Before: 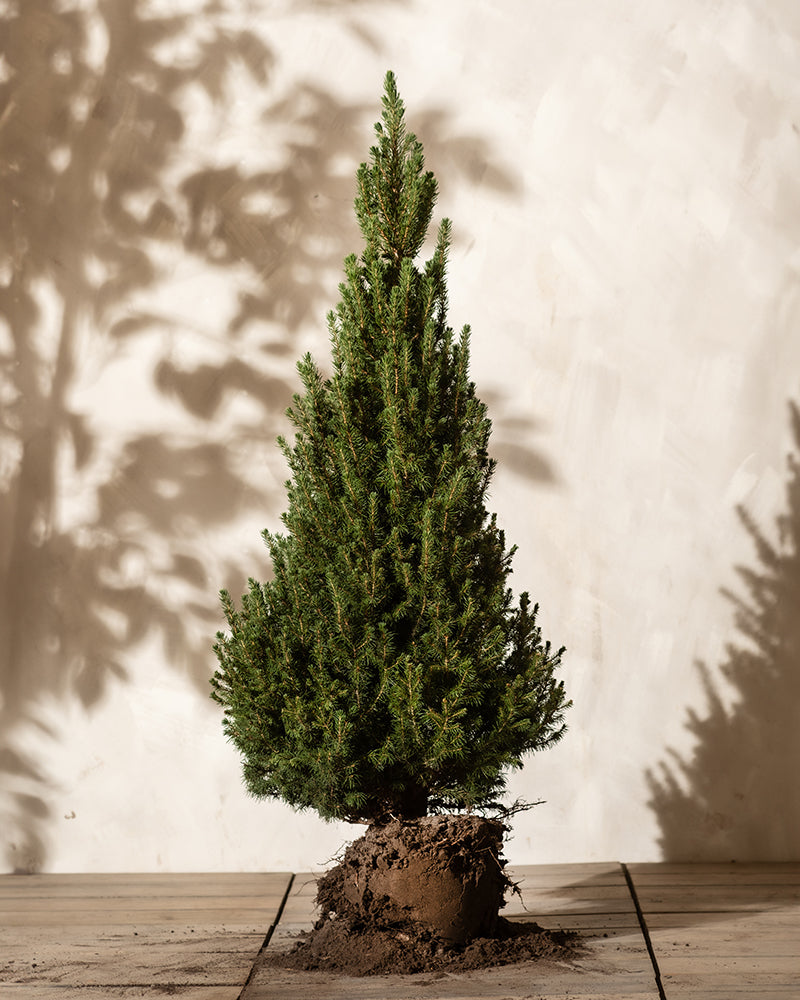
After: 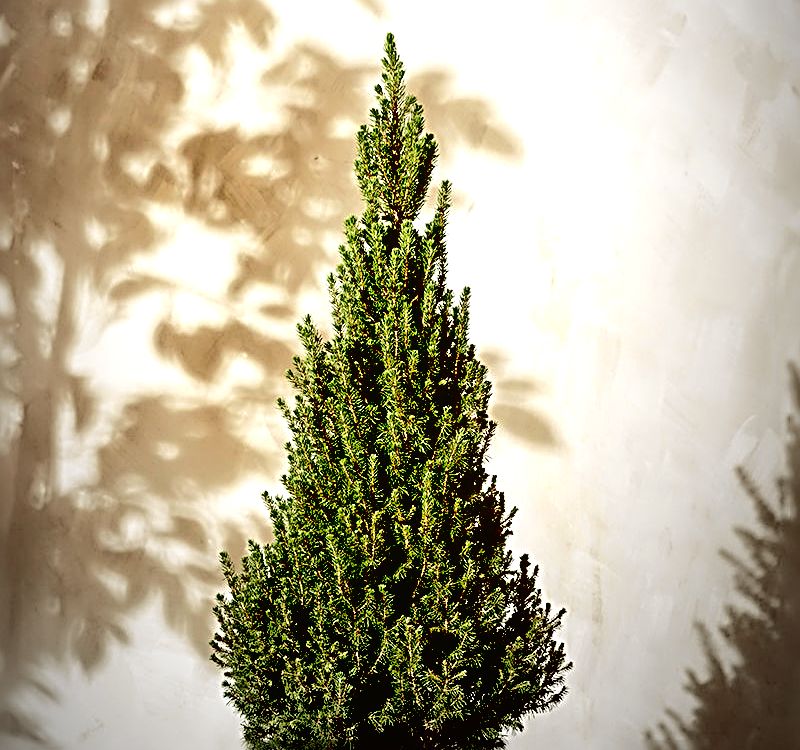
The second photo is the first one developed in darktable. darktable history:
exposure: black level correction 0.04, exposure 0.5 EV, compensate highlight preservation false
sharpen: radius 3.69, amount 0.928
tone curve: curves: ch0 [(0, 0.019) (0.066, 0.054) (0.184, 0.184) (0.369, 0.417) (0.501, 0.586) (0.617, 0.71) (0.743, 0.787) (0.997, 0.997)]; ch1 [(0, 0) (0.187, 0.156) (0.388, 0.372) (0.437, 0.428) (0.474, 0.472) (0.499, 0.5) (0.521, 0.514) (0.548, 0.567) (0.6, 0.629) (0.82, 0.831) (1, 1)]; ch2 [(0, 0) (0.234, 0.227) (0.352, 0.372) (0.459, 0.484) (0.5, 0.505) (0.518, 0.516) (0.529, 0.541) (0.56, 0.594) (0.607, 0.644) (0.74, 0.771) (0.858, 0.873) (0.999, 0.994)], color space Lab, independent channels, preserve colors none
vignetting: fall-off start 72.14%, fall-off radius 108.07%, brightness -0.713, saturation -0.488, center (-0.054, -0.359), width/height ratio 0.729
color zones: curves: ch0 [(0.068, 0.464) (0.25, 0.5) (0.48, 0.508) (0.75, 0.536) (0.886, 0.476) (0.967, 0.456)]; ch1 [(0.066, 0.456) (0.25, 0.5) (0.616, 0.508) (0.746, 0.56) (0.934, 0.444)]
white balance: red 0.986, blue 1.01
crop: top 3.857%, bottom 21.132%
